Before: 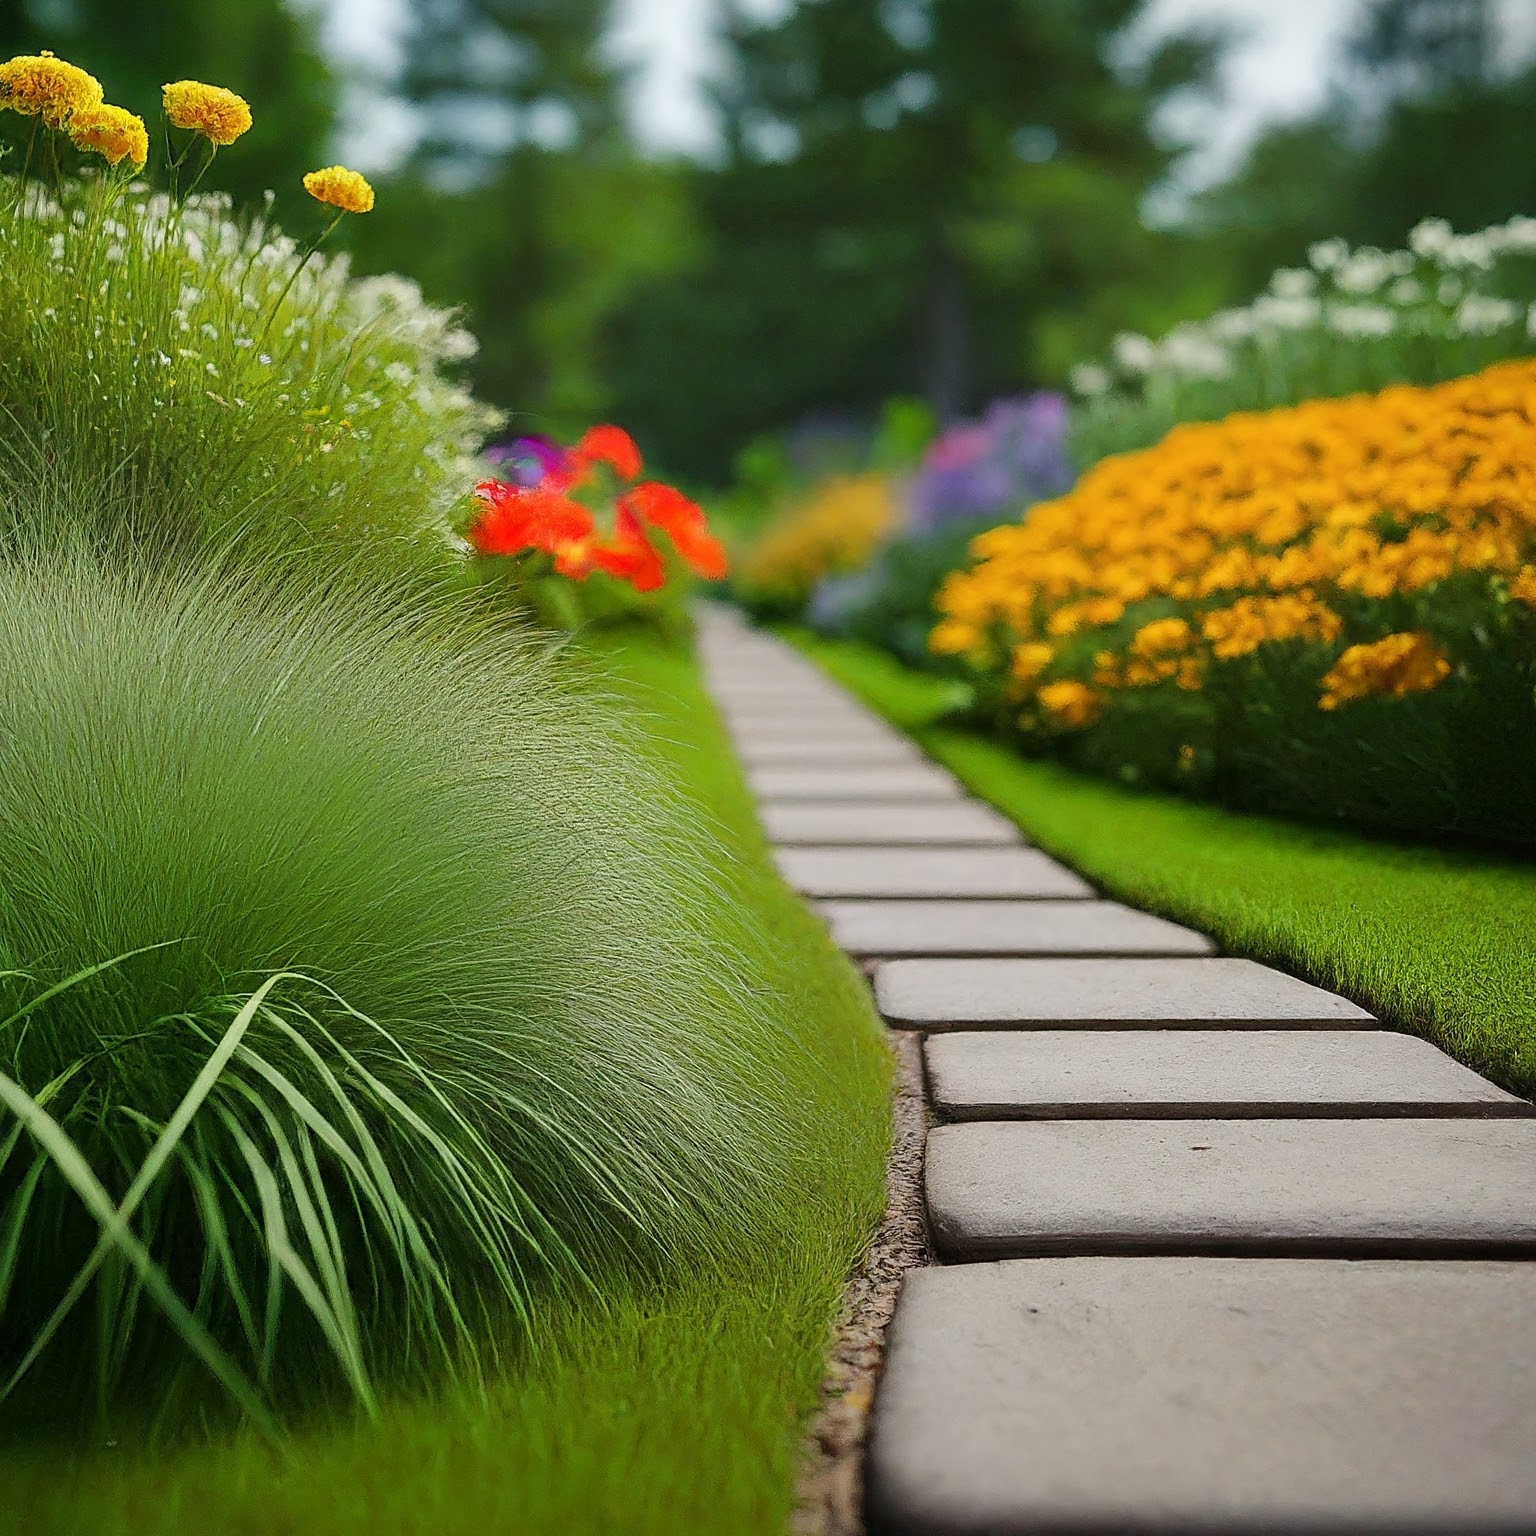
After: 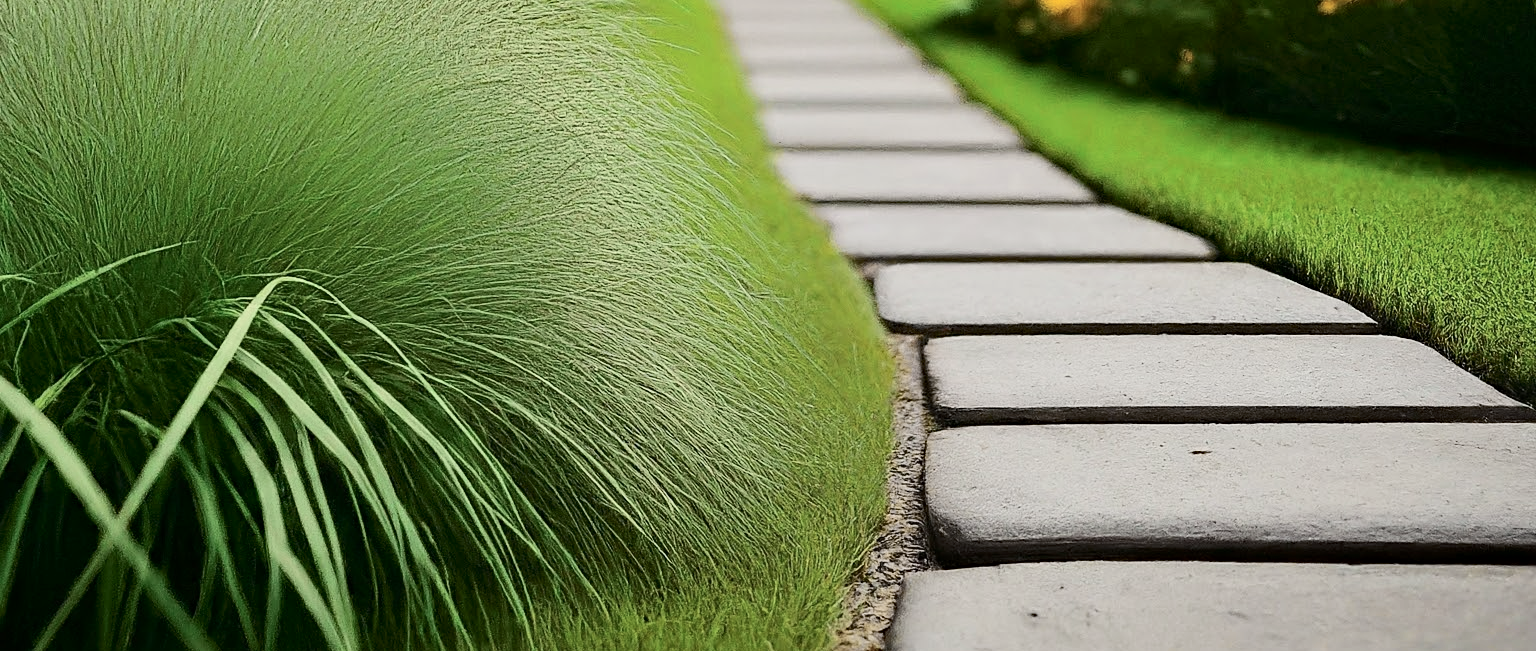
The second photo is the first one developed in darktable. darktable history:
tone curve: curves: ch0 [(0, 0) (0.078, 0.052) (0.236, 0.22) (0.427, 0.472) (0.508, 0.586) (0.654, 0.742) (0.793, 0.851) (0.994, 0.974)]; ch1 [(0, 0) (0.161, 0.092) (0.35, 0.33) (0.392, 0.392) (0.456, 0.456) (0.505, 0.502) (0.537, 0.518) (0.553, 0.534) (0.602, 0.579) (0.718, 0.718) (1, 1)]; ch2 [(0, 0) (0.346, 0.362) (0.411, 0.412) (0.502, 0.502) (0.531, 0.521) (0.586, 0.59) (0.621, 0.604) (1, 1)], color space Lab, independent channels, preserve colors none
haze removal: compatibility mode true, adaptive false
crop: top 45.366%, bottom 12.243%
